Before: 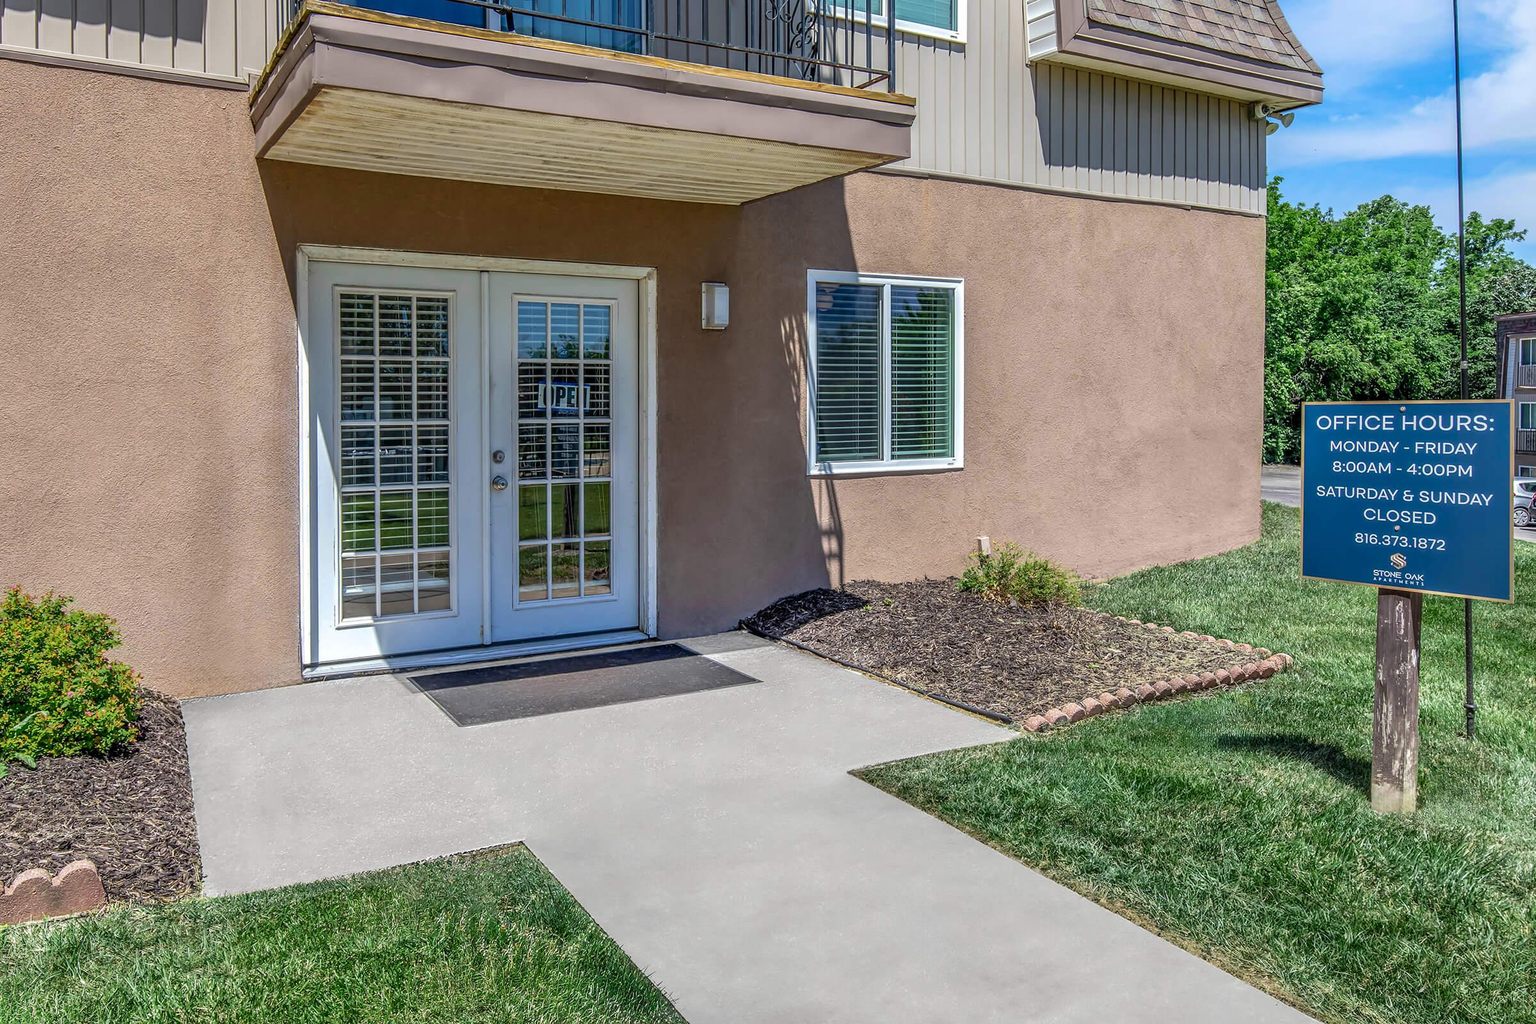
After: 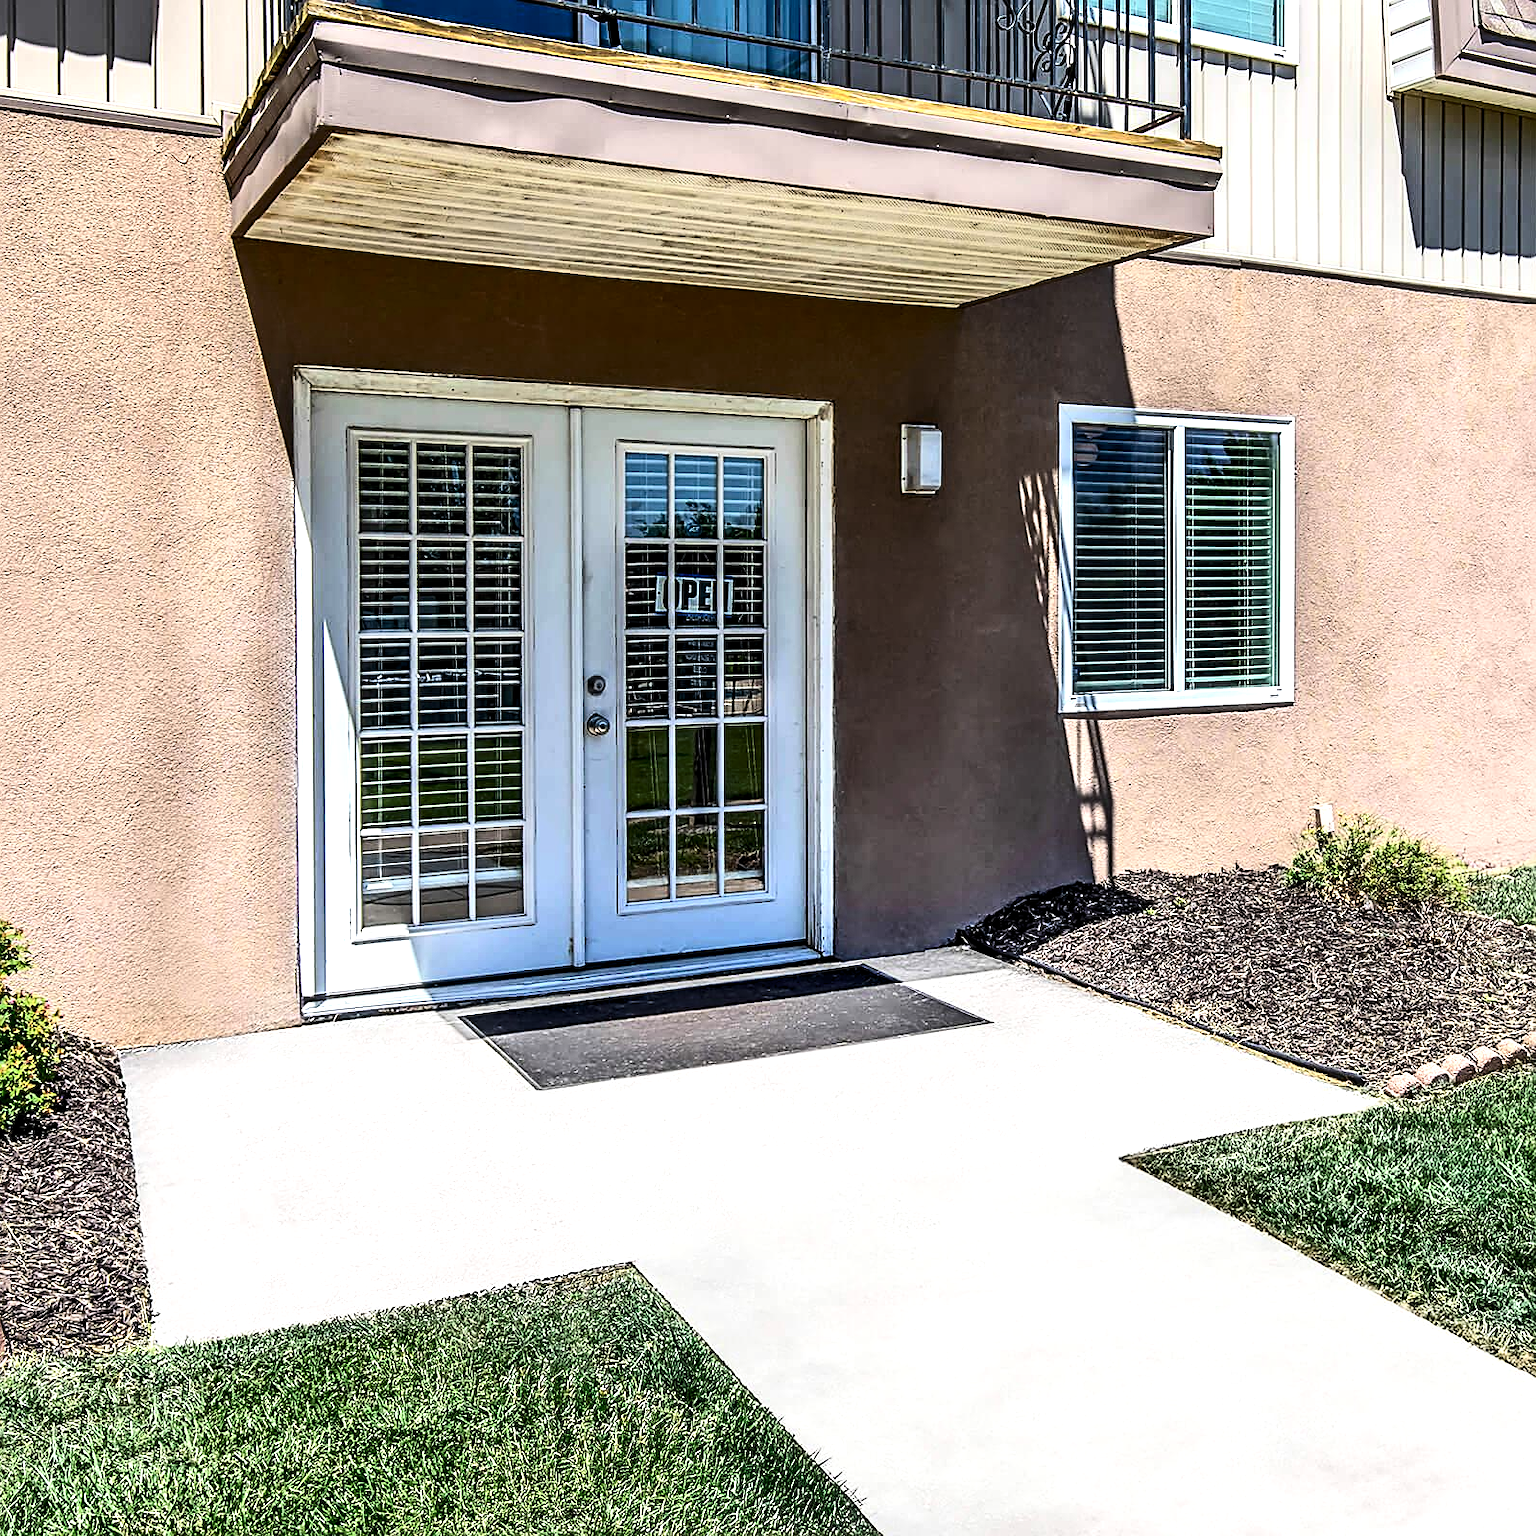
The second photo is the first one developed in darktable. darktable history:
contrast brightness saturation: contrast 0.22
sharpen: on, module defaults
crop and rotate: left 6.617%, right 26.717%
levels: levels [0.016, 0.484, 0.953]
tone equalizer: -8 EV -0.75 EV, -7 EV -0.7 EV, -6 EV -0.6 EV, -5 EV -0.4 EV, -3 EV 0.4 EV, -2 EV 0.6 EV, -1 EV 0.7 EV, +0 EV 0.75 EV, edges refinement/feathering 500, mask exposure compensation -1.57 EV, preserve details no
